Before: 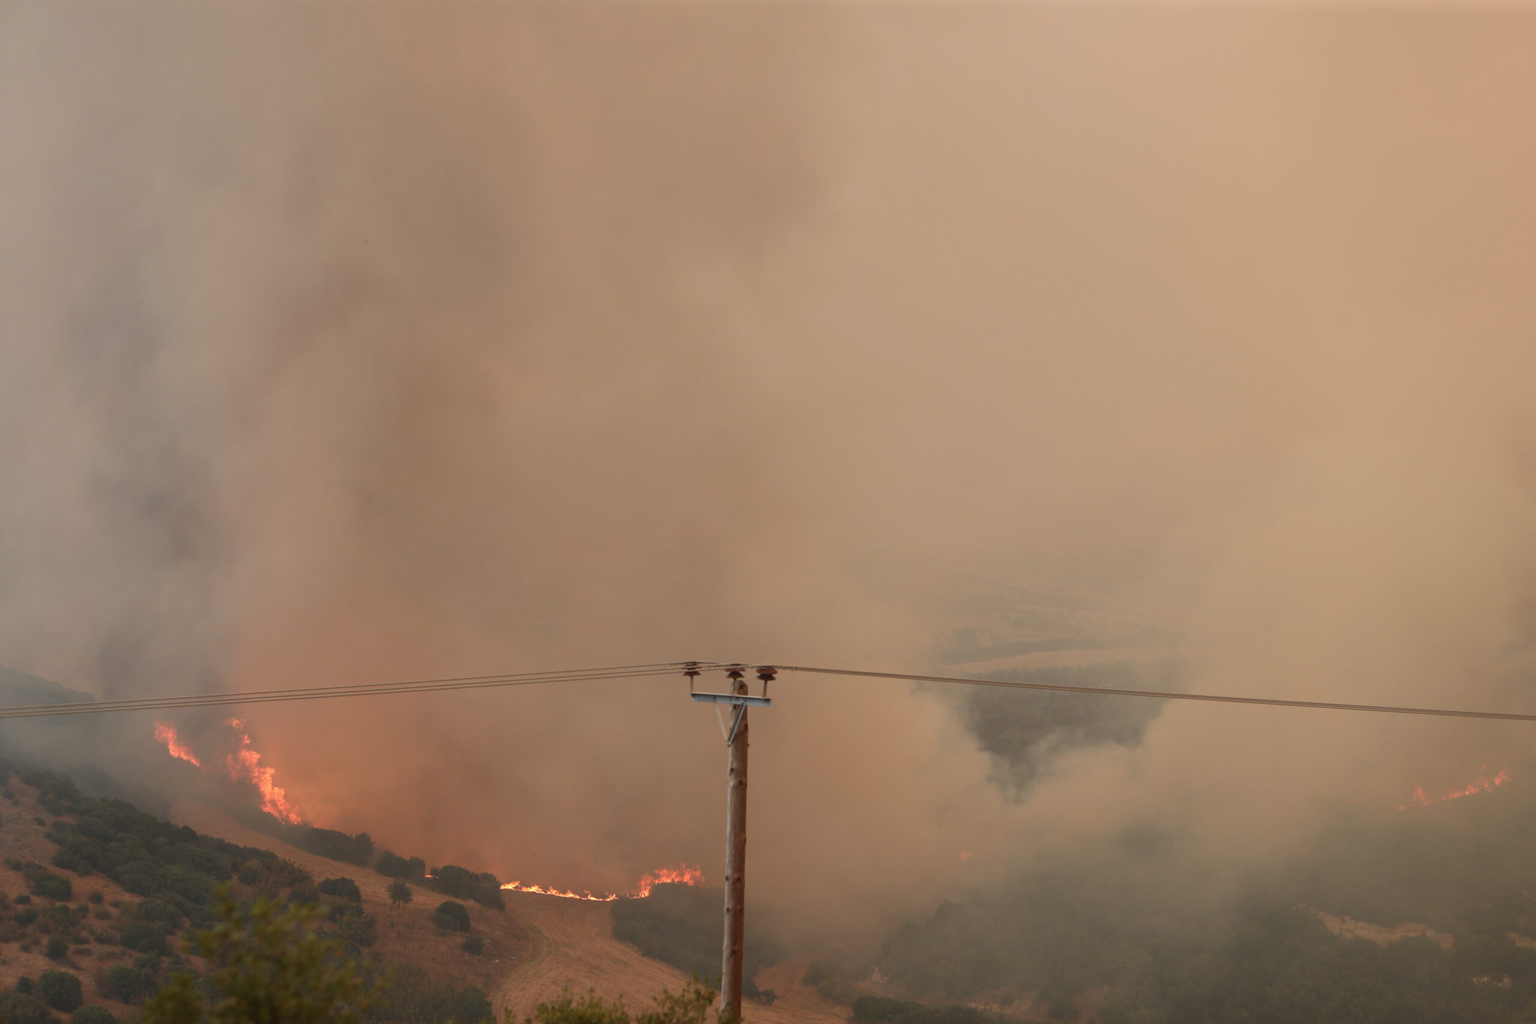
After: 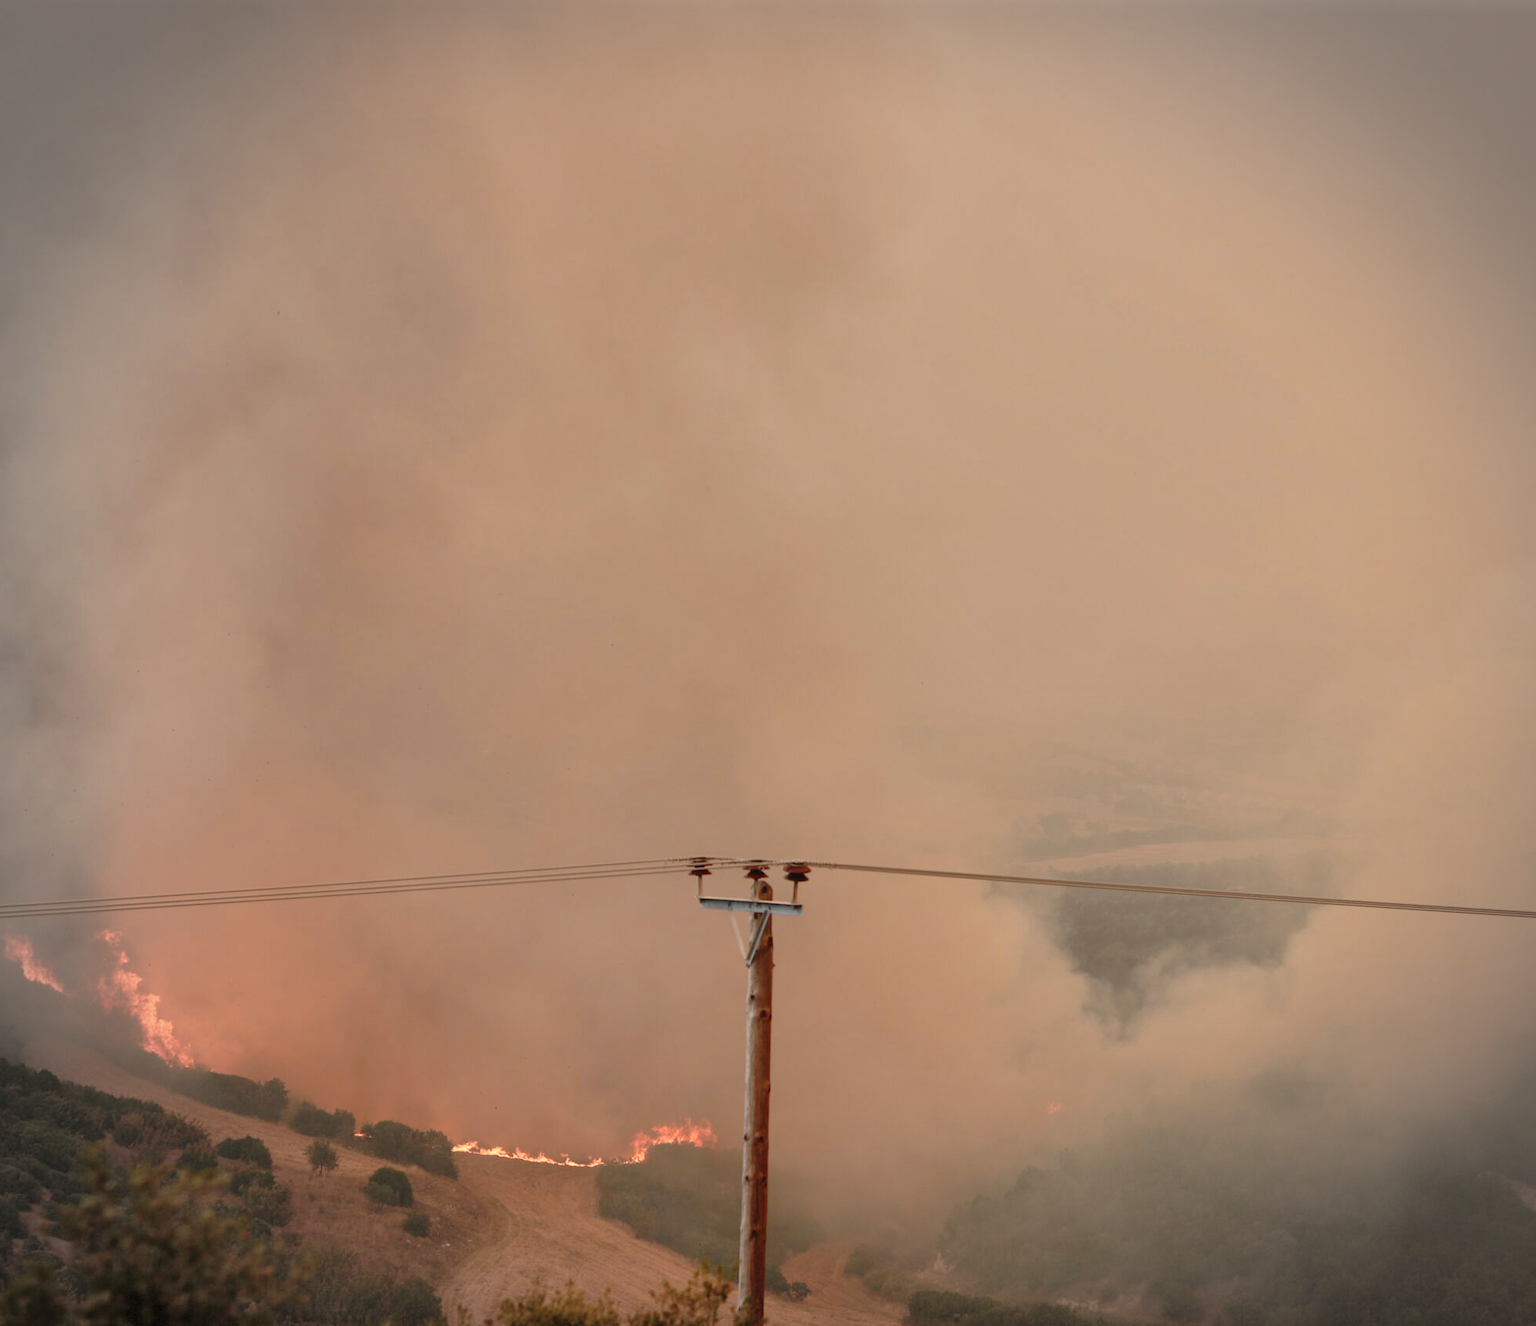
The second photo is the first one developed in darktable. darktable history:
shadows and highlights: low approximation 0.01, soften with gaussian
color zones: curves: ch1 [(0, 0.455) (0.063, 0.455) (0.286, 0.495) (0.429, 0.5) (0.571, 0.5) (0.714, 0.5) (0.857, 0.5) (1, 0.455)]; ch2 [(0, 0.532) (0.063, 0.521) (0.233, 0.447) (0.429, 0.489) (0.571, 0.5) (0.714, 0.5) (0.857, 0.5) (1, 0.532)]
color balance rgb: perceptual saturation grading › global saturation -0.435%, global vibrance 20%
crop: left 9.855%, right 12.902%
vignetting: automatic ratio true, dithering 8-bit output, unbound false
tone curve: curves: ch0 [(0, 0) (0.135, 0.09) (0.326, 0.386) (0.489, 0.573) (0.663, 0.749) (0.854, 0.897) (1, 0.974)]; ch1 [(0, 0) (0.366, 0.367) (0.475, 0.453) (0.494, 0.493) (0.504, 0.497) (0.544, 0.569) (0.562, 0.605) (0.622, 0.694) (1, 1)]; ch2 [(0, 0) (0.333, 0.346) (0.375, 0.375) (0.424, 0.43) (0.476, 0.492) (0.502, 0.503) (0.533, 0.534) (0.572, 0.603) (0.605, 0.656) (0.641, 0.709) (1, 1)], preserve colors none
